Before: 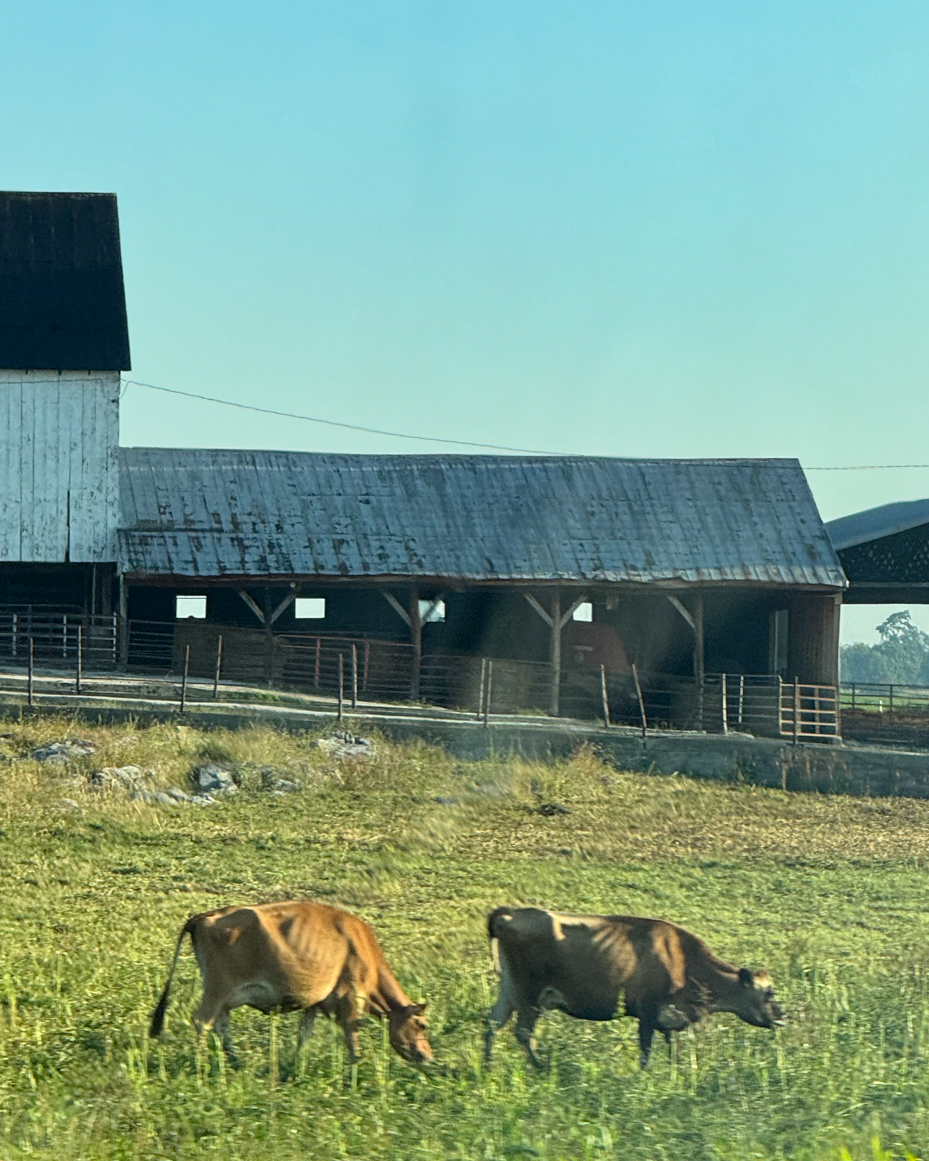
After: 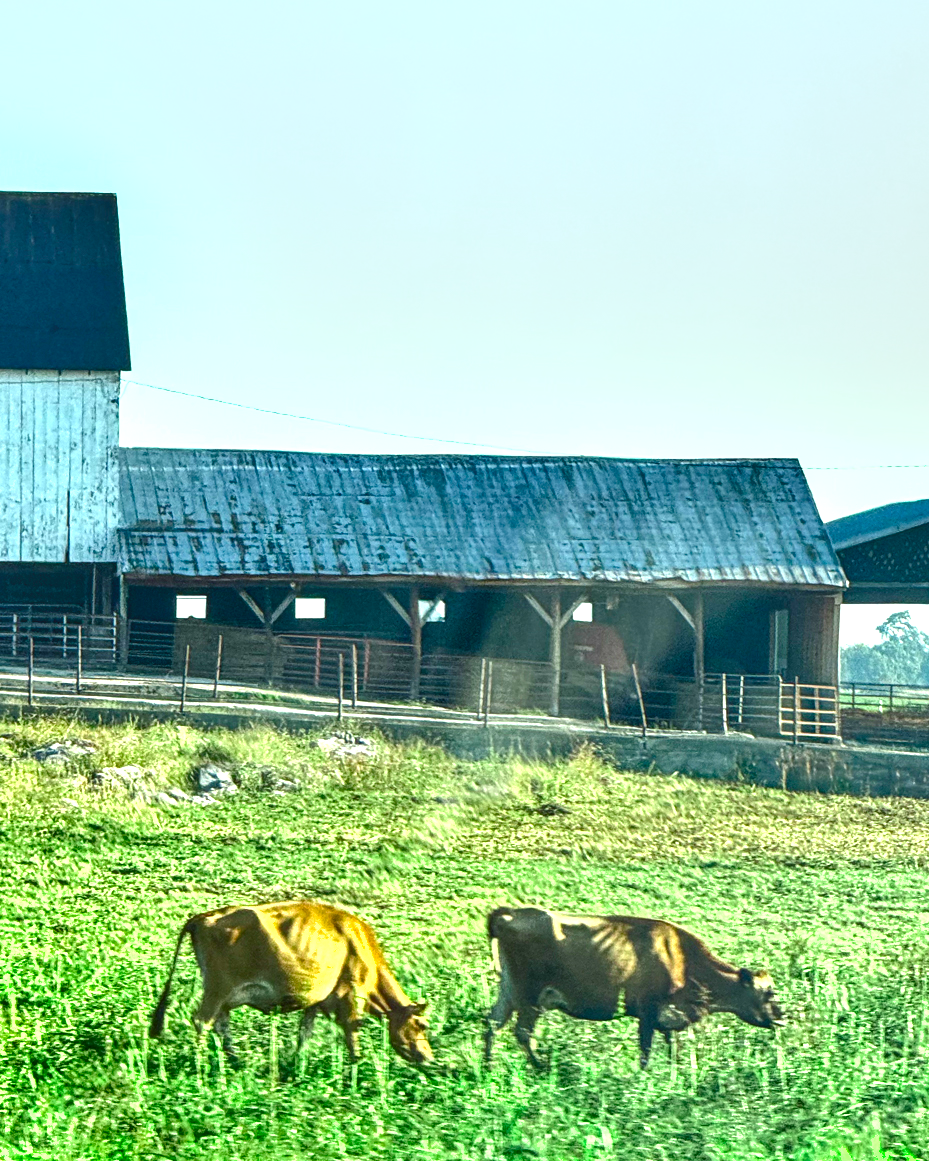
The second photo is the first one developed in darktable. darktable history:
shadows and highlights: low approximation 0.01, soften with gaussian
color balance rgb: power › hue 71.58°, global offset › luminance 0.766%, perceptual saturation grading › global saturation 20%, perceptual saturation grading › highlights -14.149%, perceptual saturation grading › shadows 49.649%, global vibrance 20%
color zones: curves: ch2 [(0, 0.5) (0.143, 0.517) (0.286, 0.571) (0.429, 0.522) (0.571, 0.5) (0.714, 0.5) (0.857, 0.5) (1, 0.5)]
exposure: black level correction 0, exposure 1.2 EV, compensate highlight preservation false
local contrast: detail 130%
